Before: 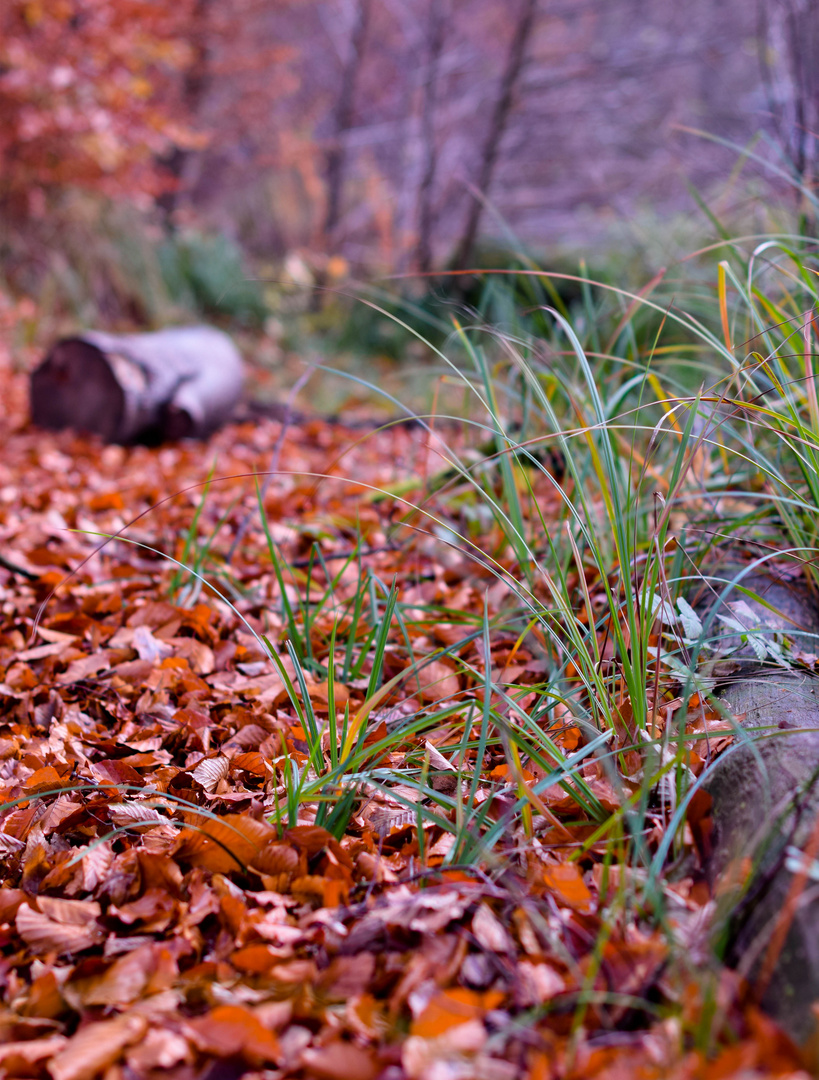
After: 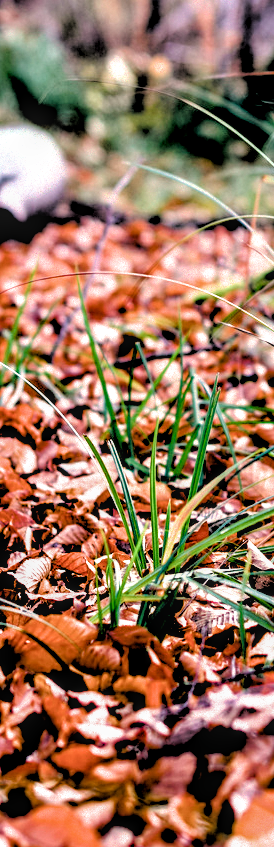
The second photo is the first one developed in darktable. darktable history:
sharpen: amount 0.2
color balance: lift [1.005, 0.99, 1.007, 1.01], gamma [1, 1.034, 1.032, 0.966], gain [0.873, 1.055, 1.067, 0.933]
crop and rotate: left 21.77%, top 18.528%, right 44.676%, bottom 2.997%
white balance: red 1, blue 1
filmic rgb: black relative exposure -1 EV, white relative exposure 2.05 EV, hardness 1.52, contrast 2.25, enable highlight reconstruction true
local contrast: on, module defaults
color balance rgb: perceptual saturation grading › global saturation 20%, perceptual saturation grading › highlights -50%, perceptual saturation grading › shadows 30%, perceptual brilliance grading › global brilliance 10%, perceptual brilliance grading › shadows 15%
